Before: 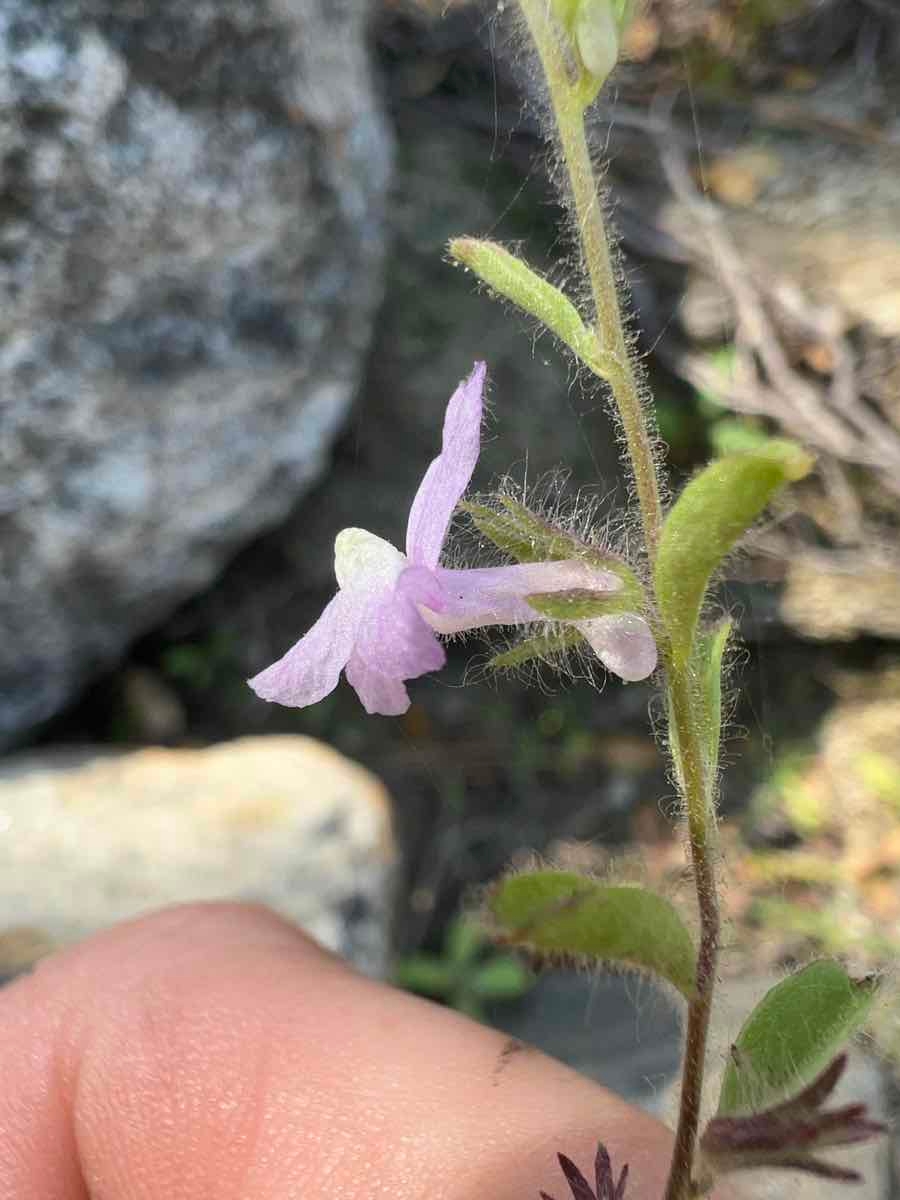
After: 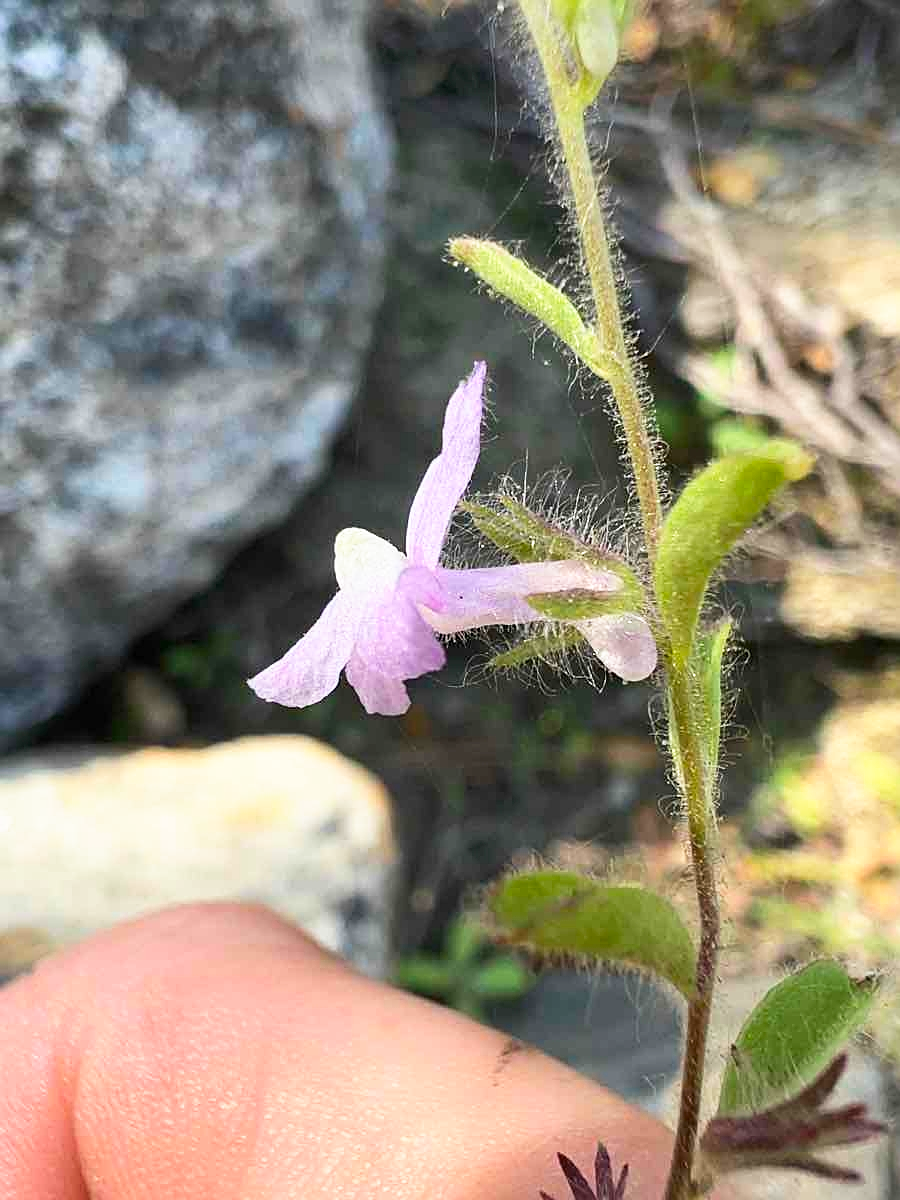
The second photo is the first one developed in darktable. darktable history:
contrast brightness saturation: contrast 0.084, saturation 0.197
sharpen: on, module defaults
base curve: curves: ch0 [(0, 0) (0.688, 0.865) (1, 1)], preserve colors none
